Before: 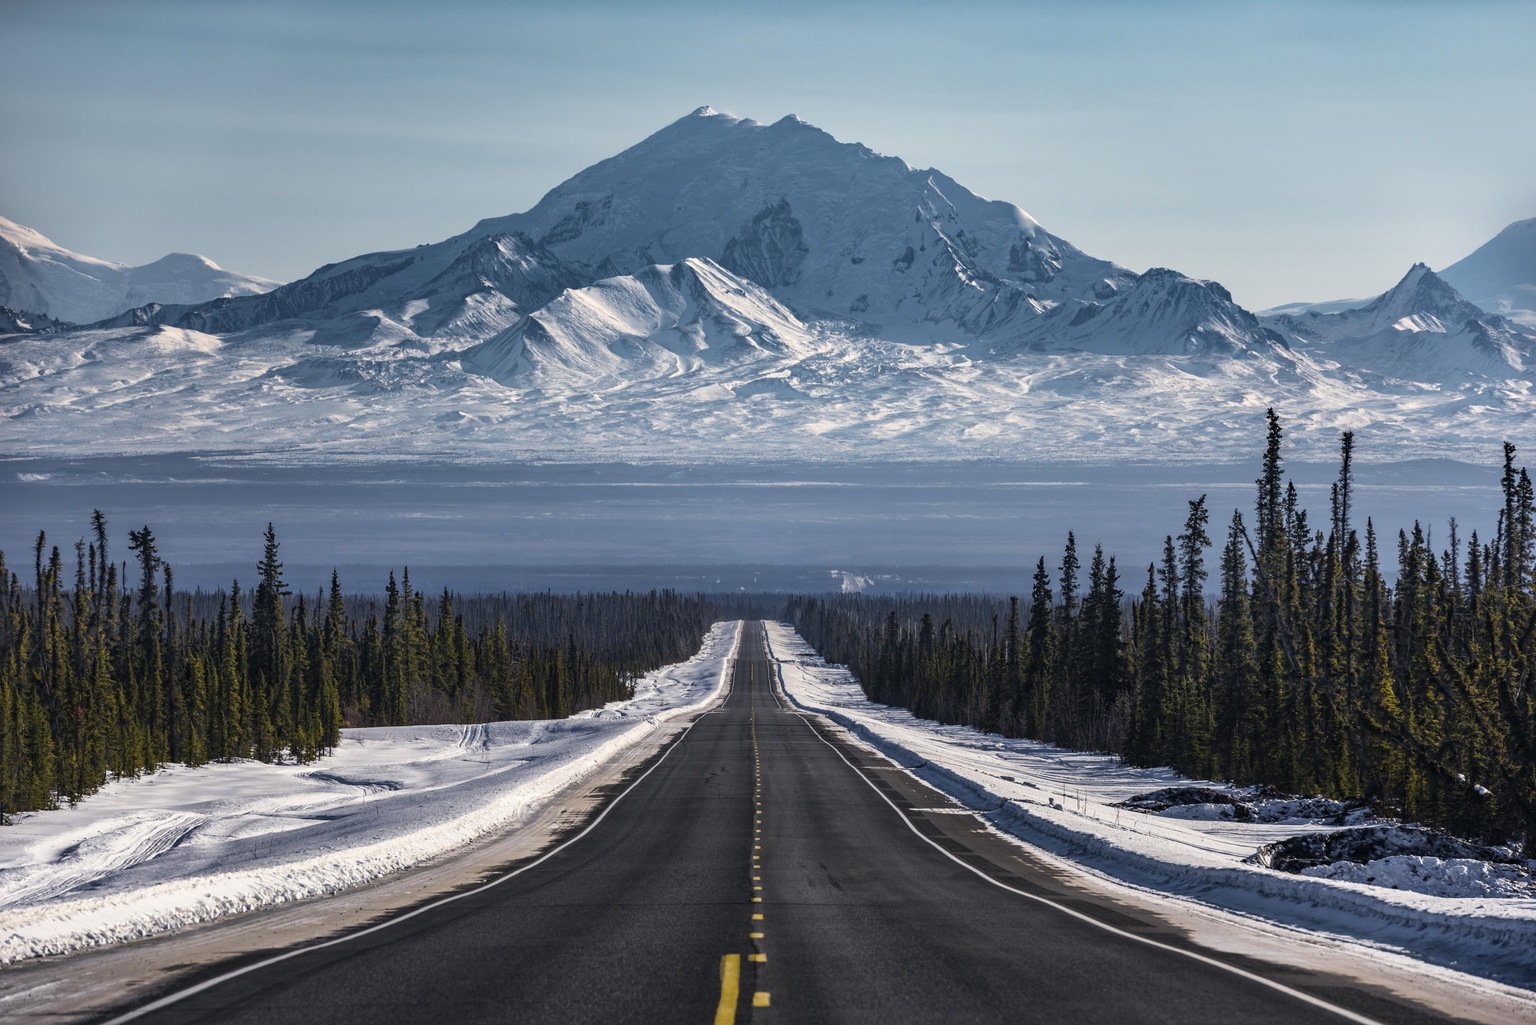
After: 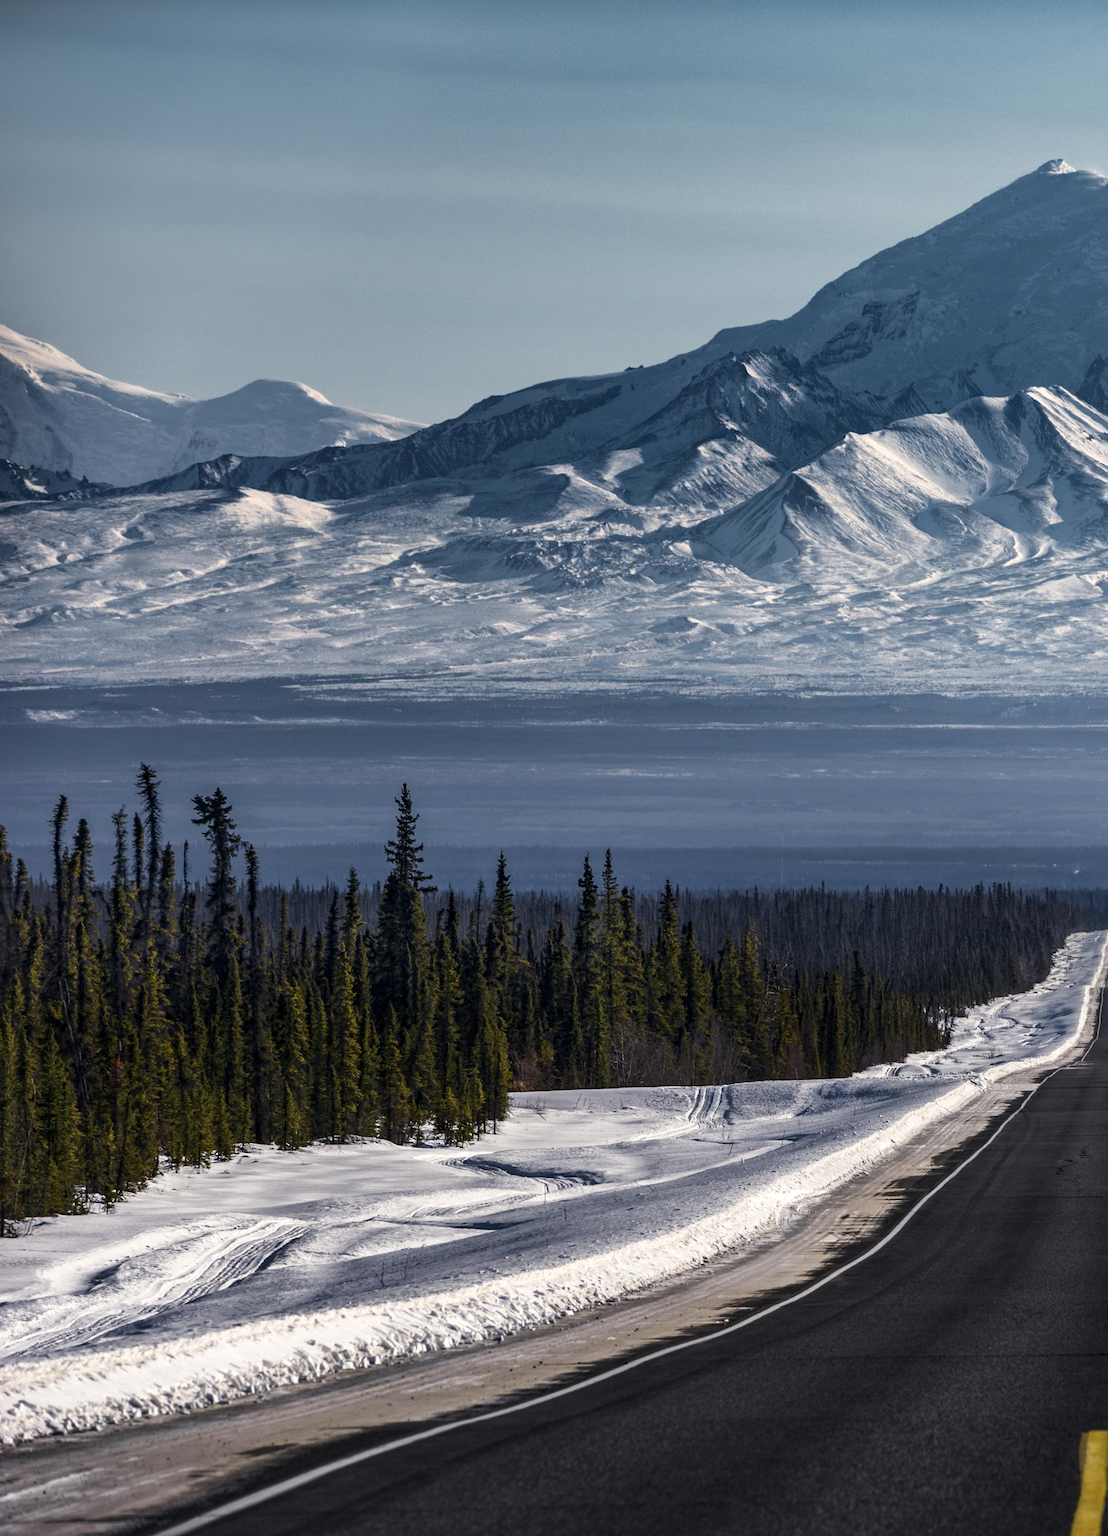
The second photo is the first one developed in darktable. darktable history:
crop and rotate: left 0.04%, top 0%, right 51.815%
contrast brightness saturation: brightness -0.085
local contrast: highlights 106%, shadows 101%, detail 119%, midtone range 0.2
